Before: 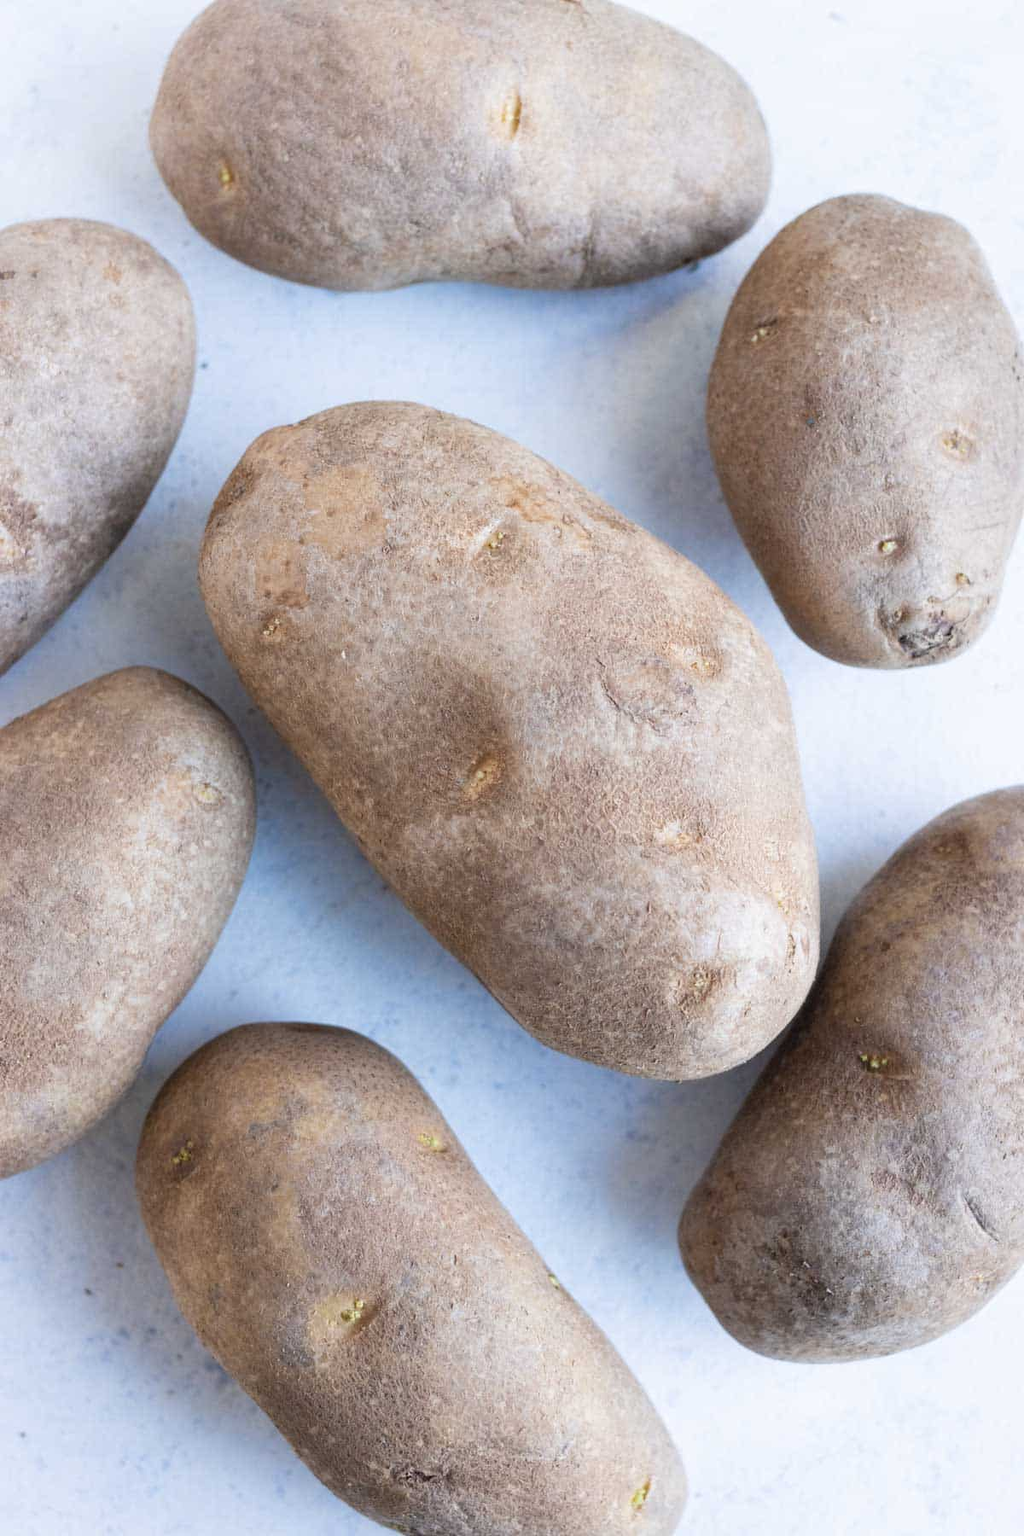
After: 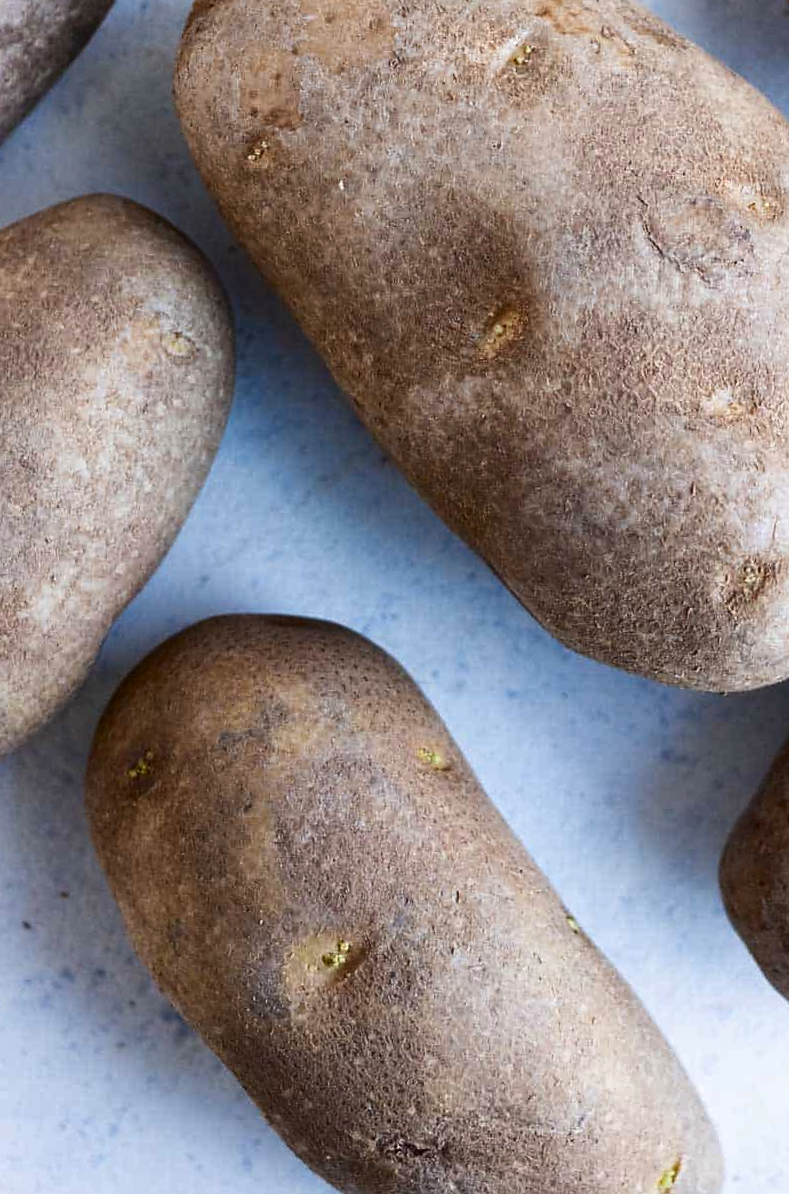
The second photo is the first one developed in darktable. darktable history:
crop and rotate: angle -1.19°, left 4.03%, top 31.589%, right 28.129%
sharpen: radius 1.9, amount 0.414, threshold 1.678
contrast brightness saturation: contrast 0.131, brightness -0.239, saturation 0.144
